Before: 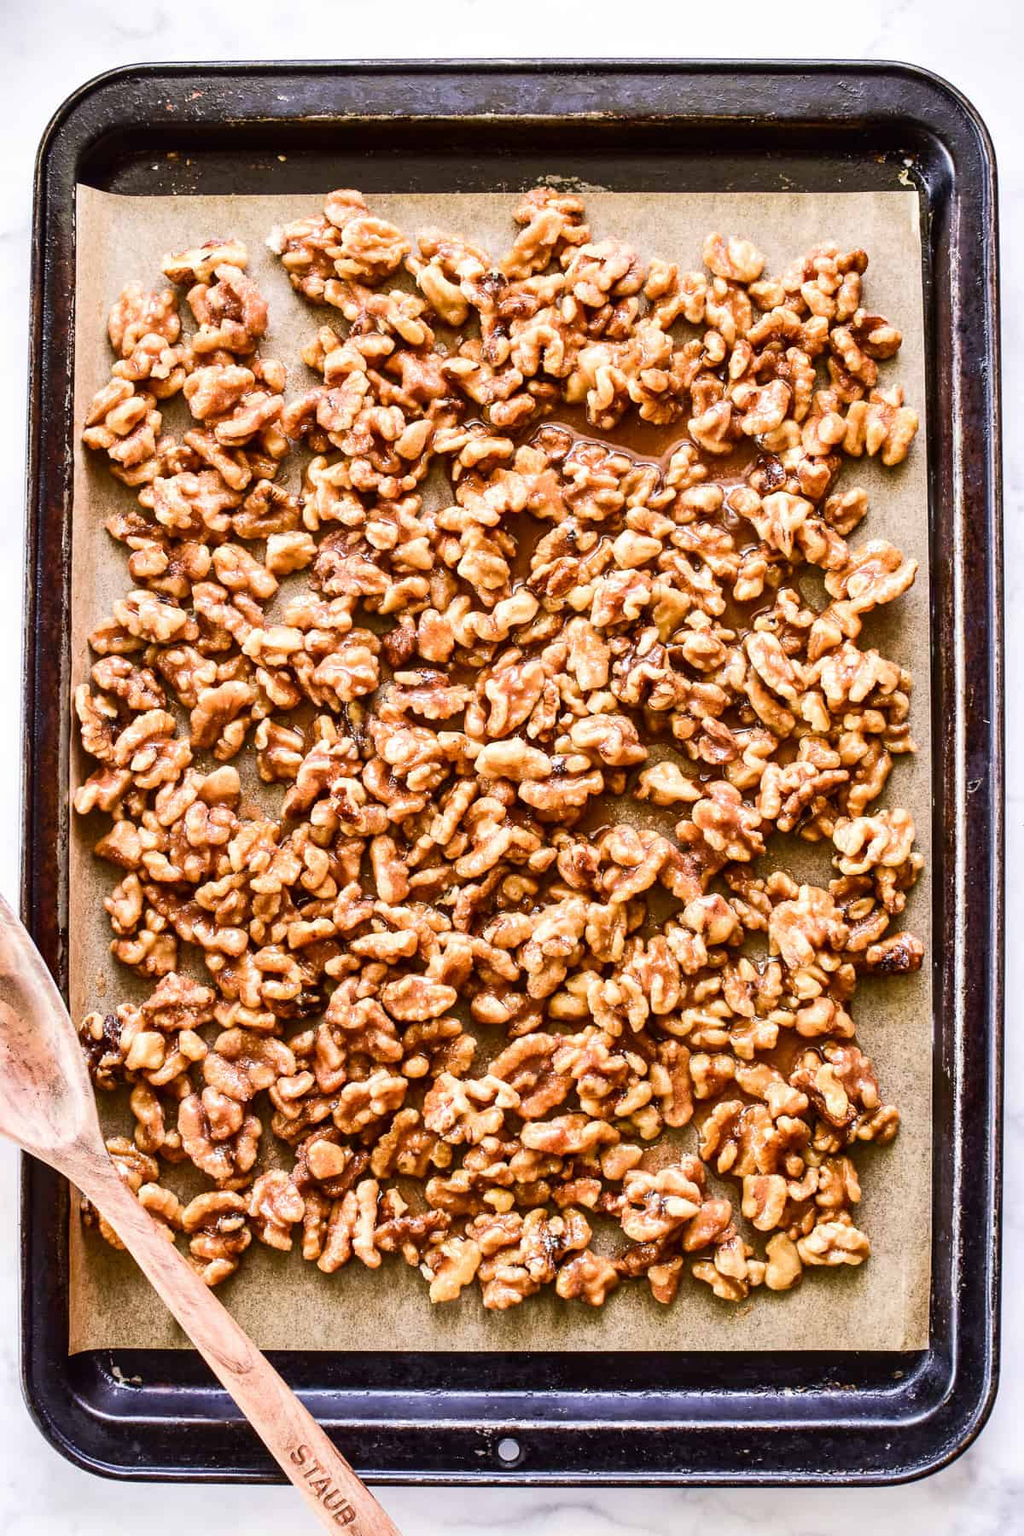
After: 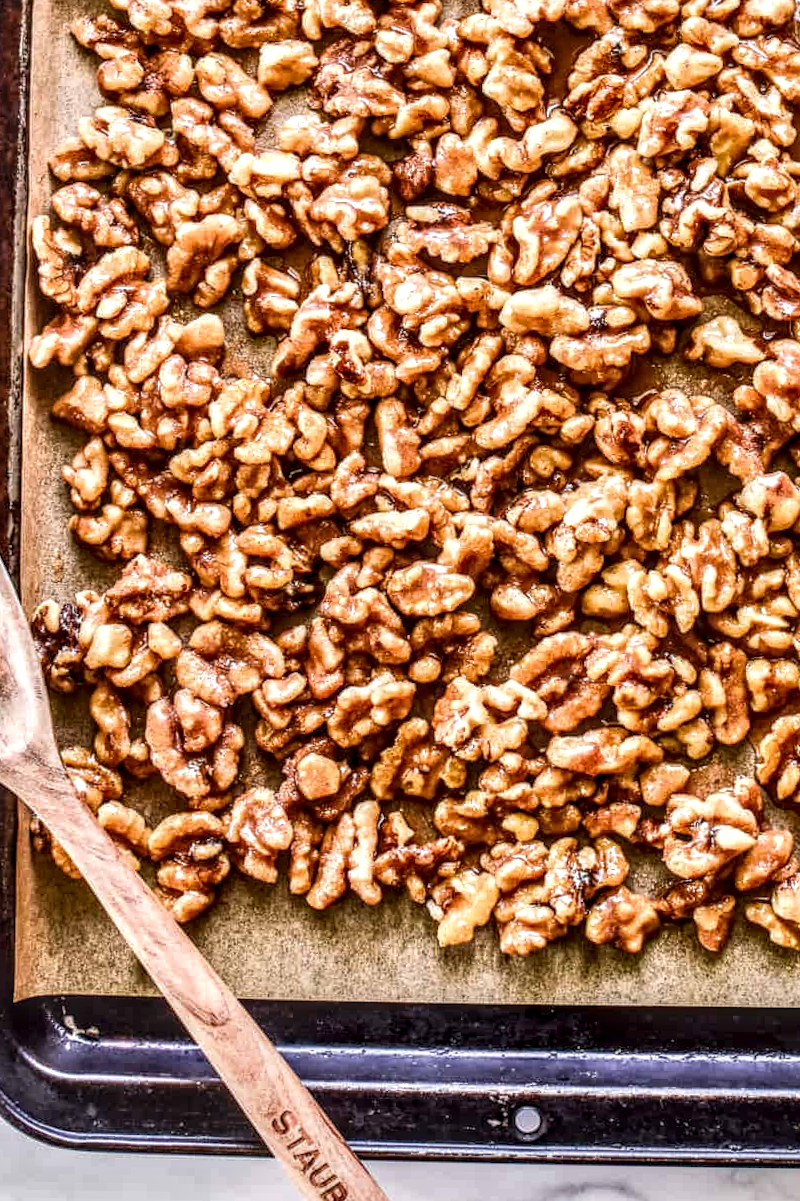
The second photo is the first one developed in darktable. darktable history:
crop and rotate: angle -0.82°, left 3.85%, top 31.828%, right 27.992%
local contrast: highlights 0%, shadows 0%, detail 182%
